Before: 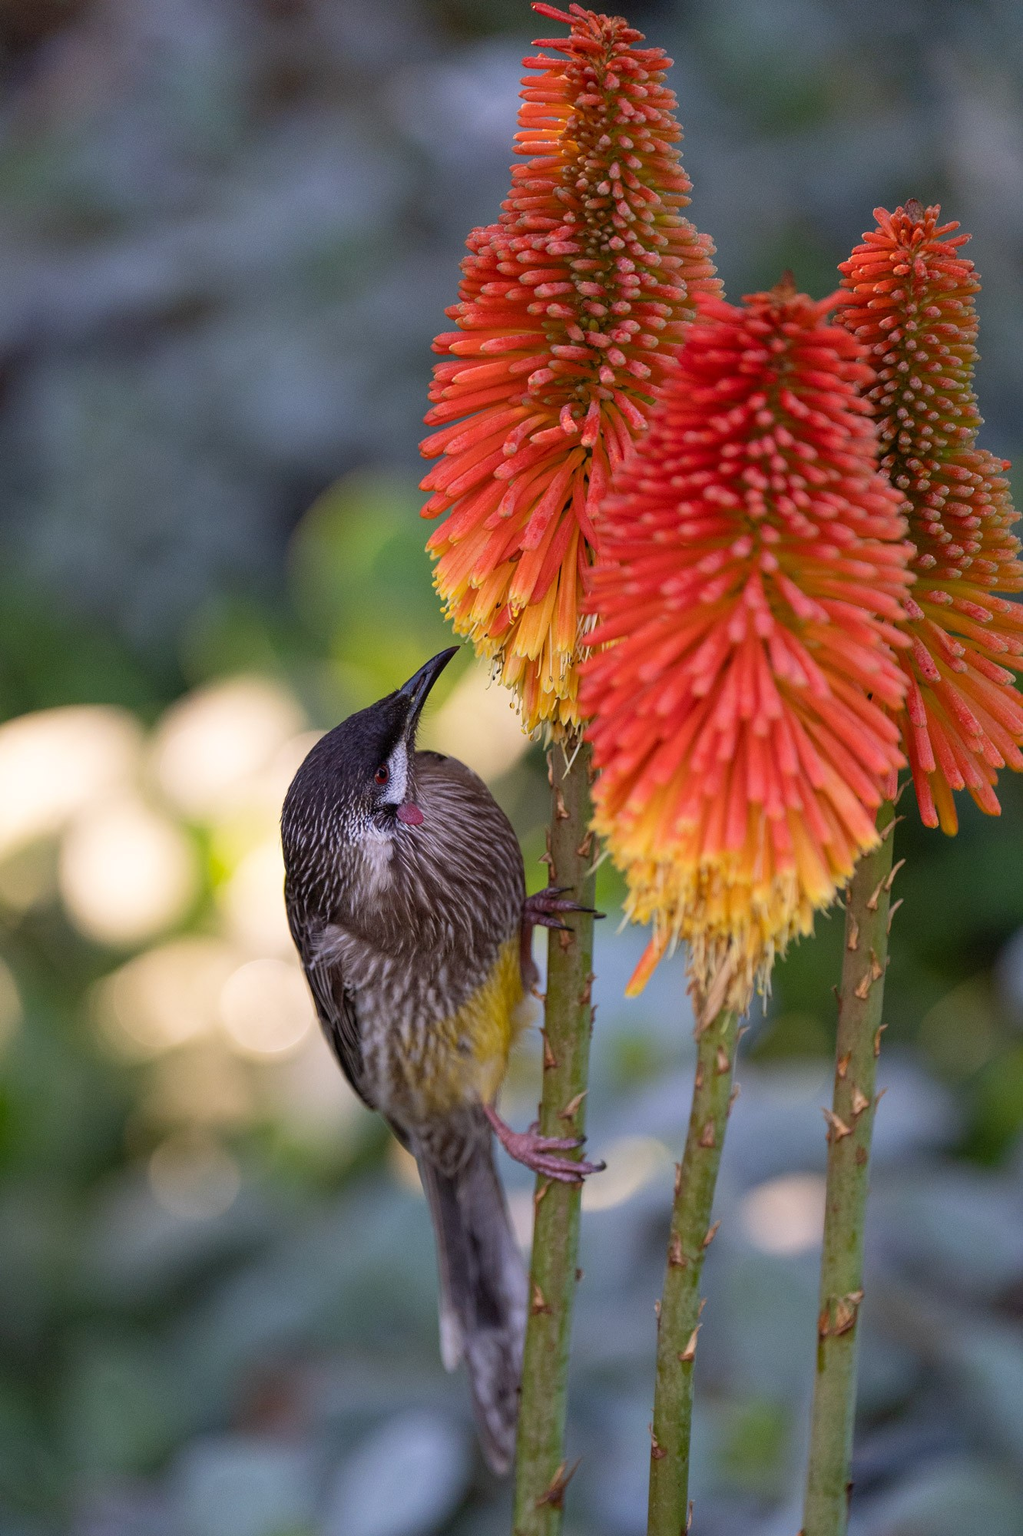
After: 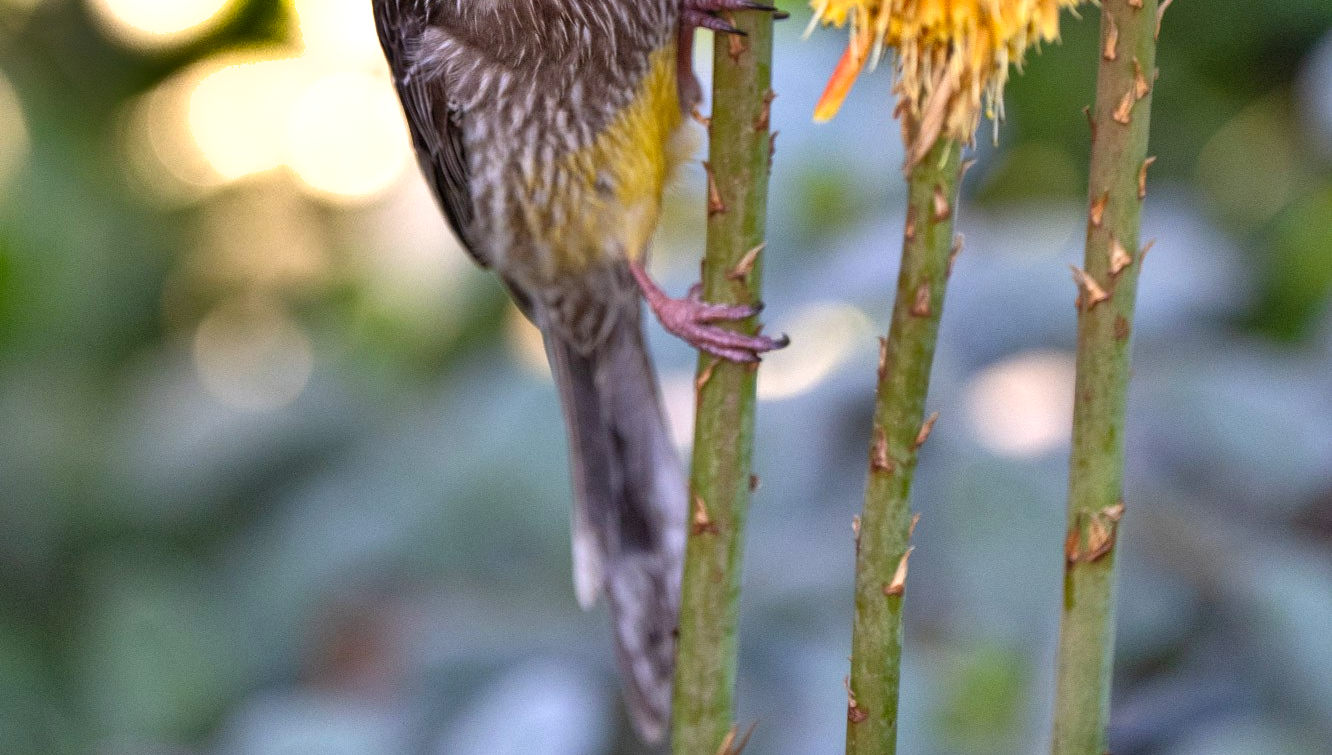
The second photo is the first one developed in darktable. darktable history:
exposure: exposure 0.773 EV, compensate highlight preservation false
shadows and highlights: shadows 20.92, highlights -82.75, soften with gaussian
crop and rotate: top 58.895%, bottom 3.341%
